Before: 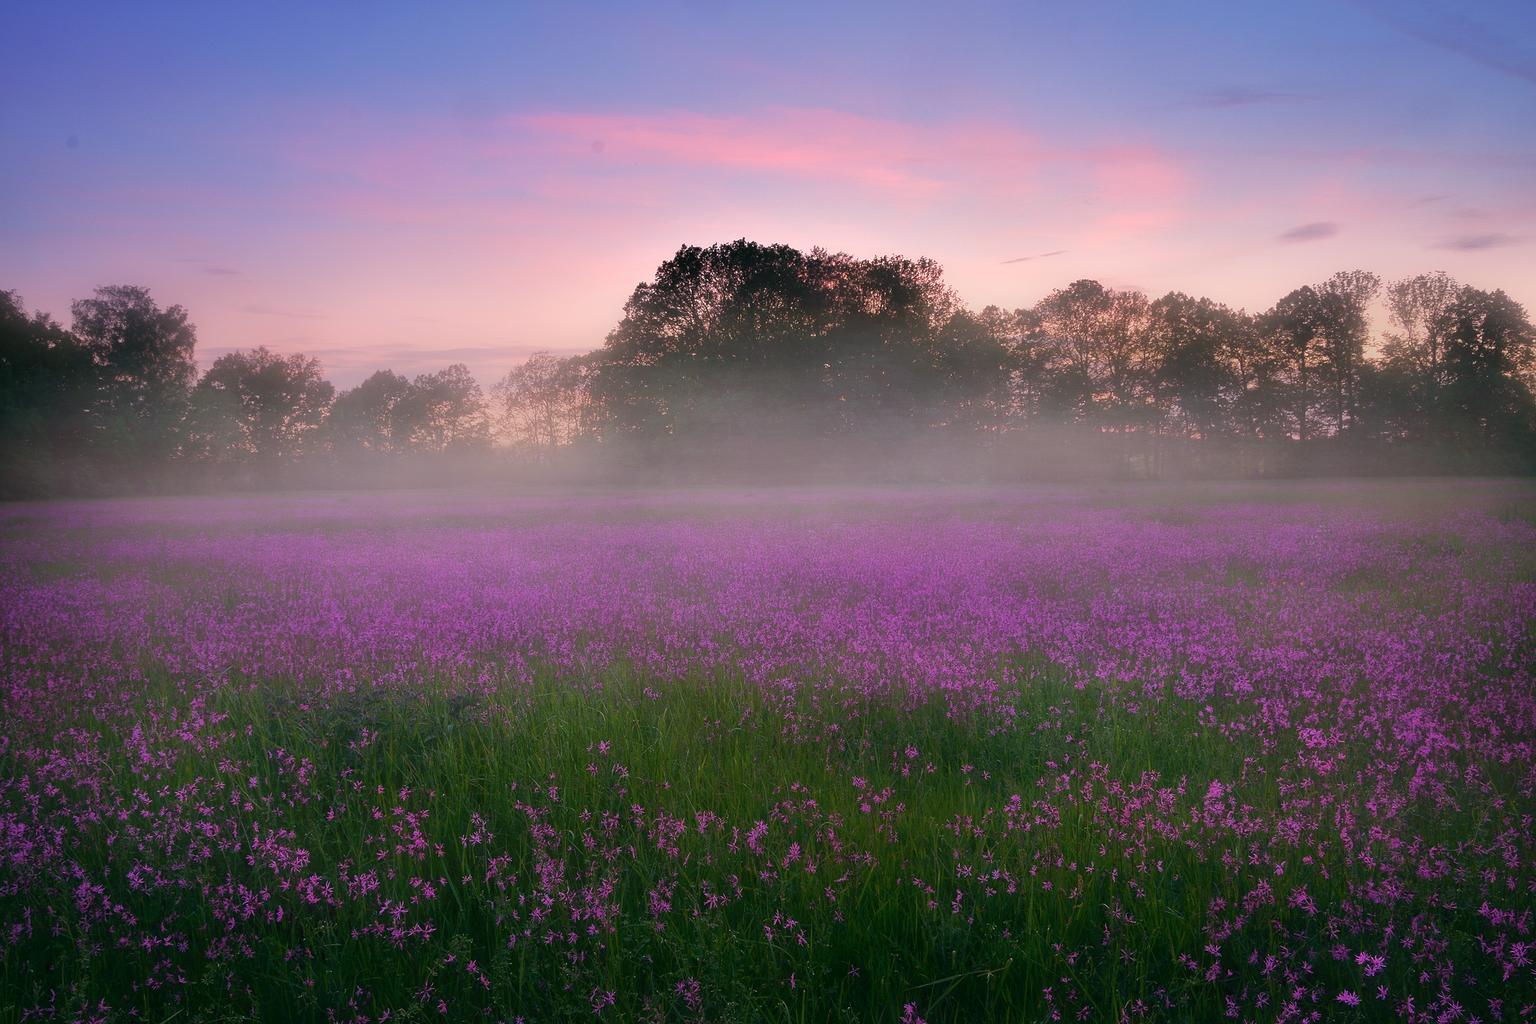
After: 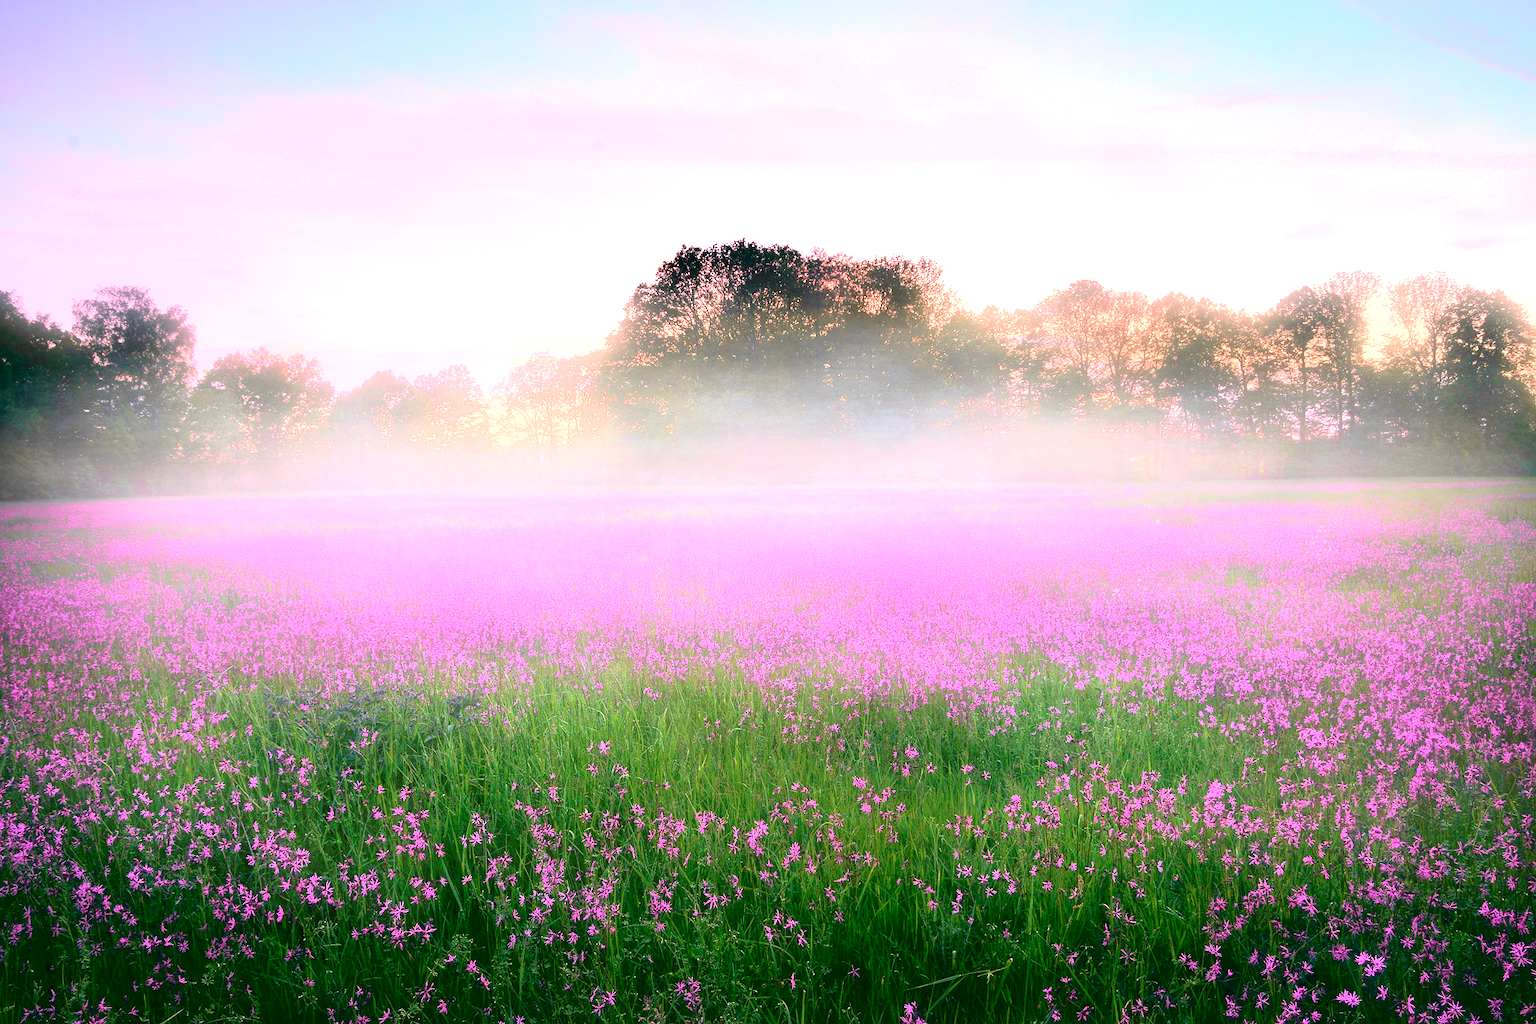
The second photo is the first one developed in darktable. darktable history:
tone curve: curves: ch0 [(0, 0.011) (0.053, 0.026) (0.174, 0.115) (0.398, 0.444) (0.673, 0.775) (0.829, 0.906) (0.991, 0.981)]; ch1 [(0, 0) (0.276, 0.206) (0.409, 0.383) (0.473, 0.458) (0.492, 0.499) (0.521, 0.502) (0.546, 0.543) (0.585, 0.617) (0.659, 0.686) (0.78, 0.8) (1, 1)]; ch2 [(0, 0) (0.438, 0.449) (0.473, 0.469) (0.503, 0.5) (0.523, 0.538) (0.562, 0.598) (0.612, 0.635) (0.695, 0.713) (1, 1)], color space Lab, independent channels, preserve colors none
exposure: black level correction 0.001, exposure 1.84 EV, compensate highlight preservation false
